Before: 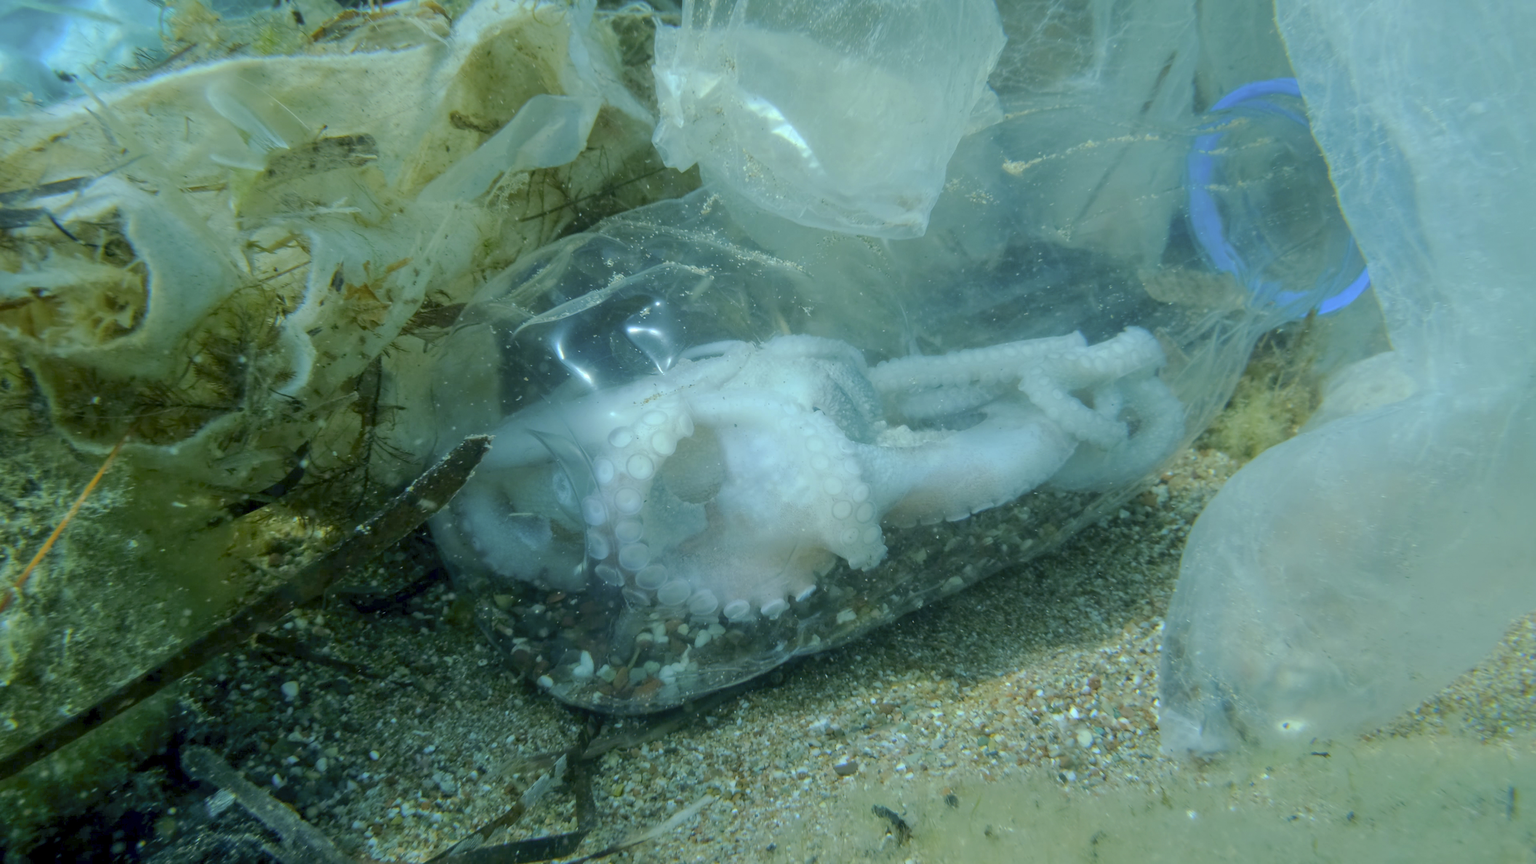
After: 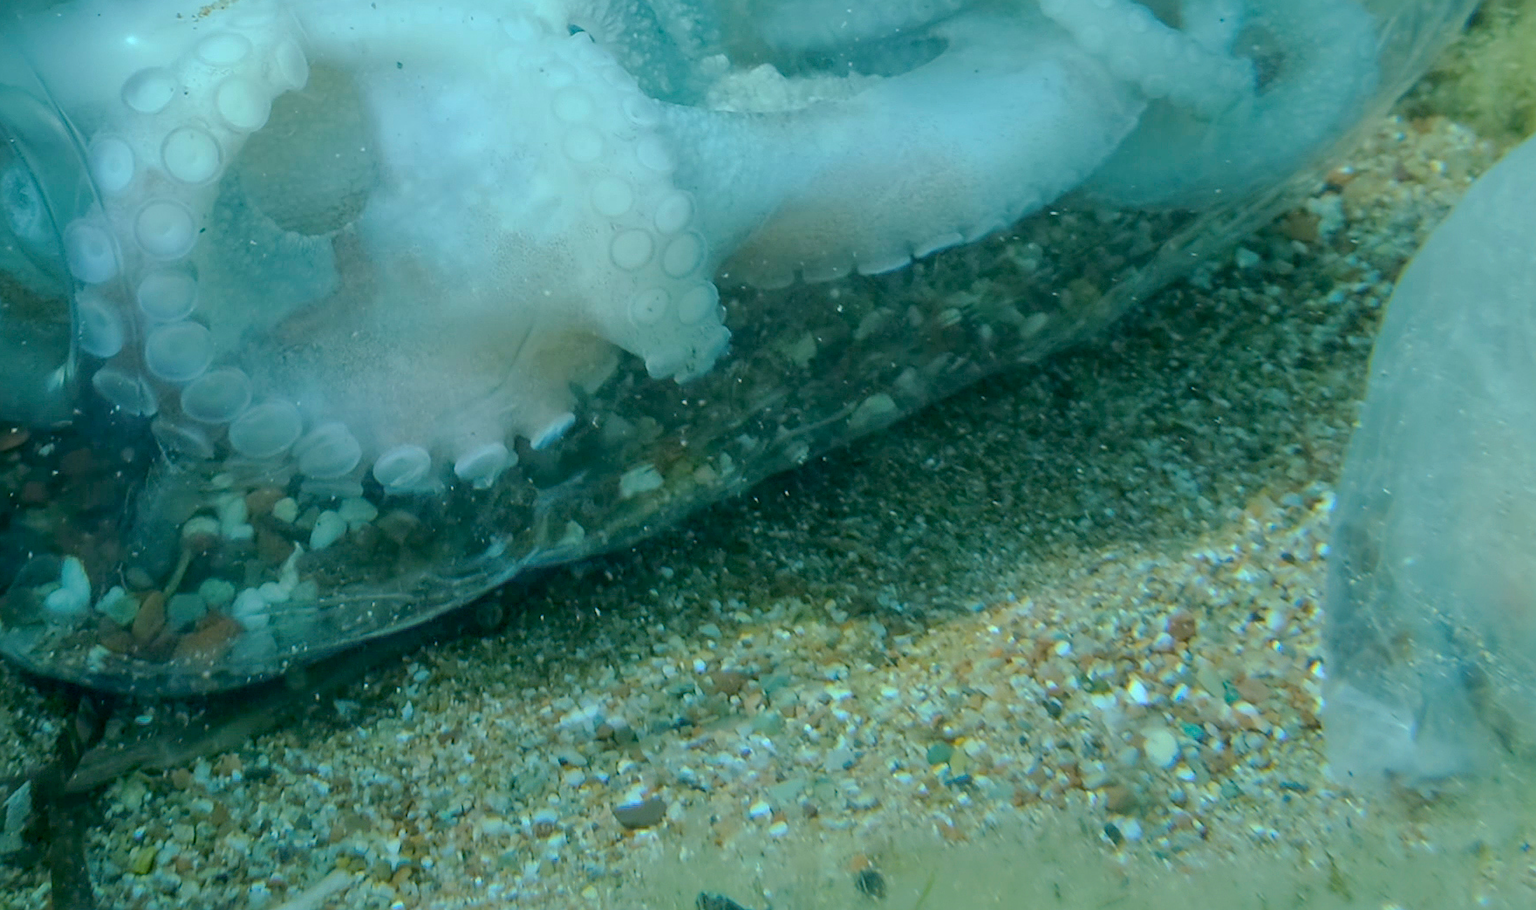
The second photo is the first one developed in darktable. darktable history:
sharpen: on, module defaults
crop: left 35.976%, top 45.819%, right 18.162%, bottom 5.807%
